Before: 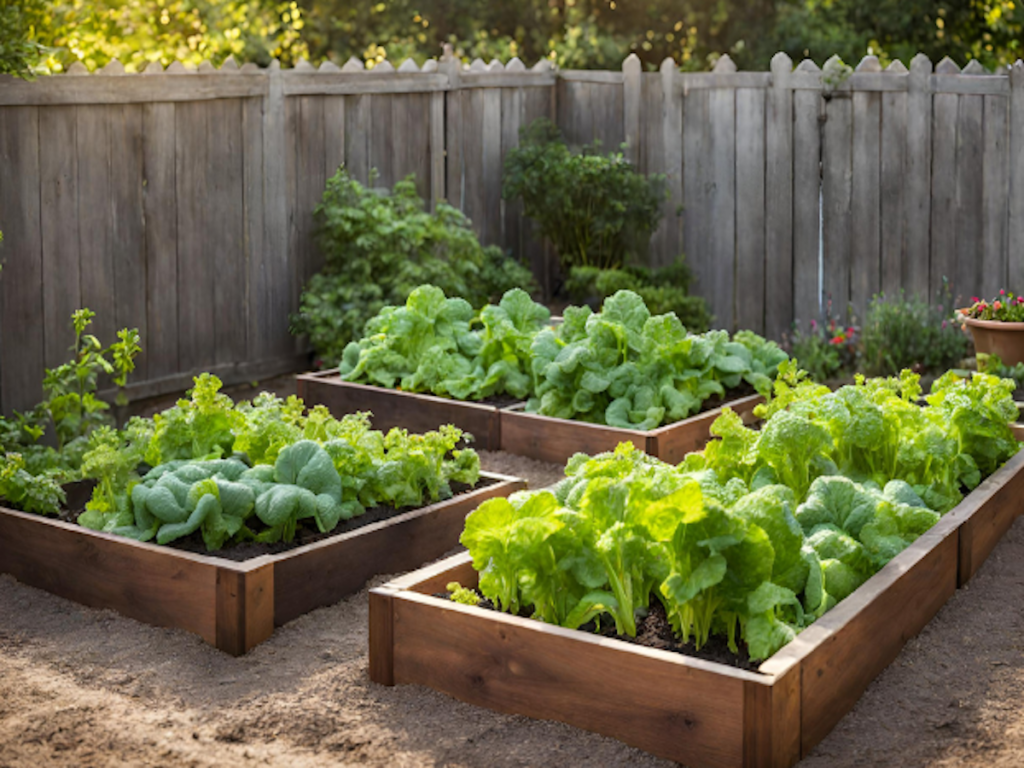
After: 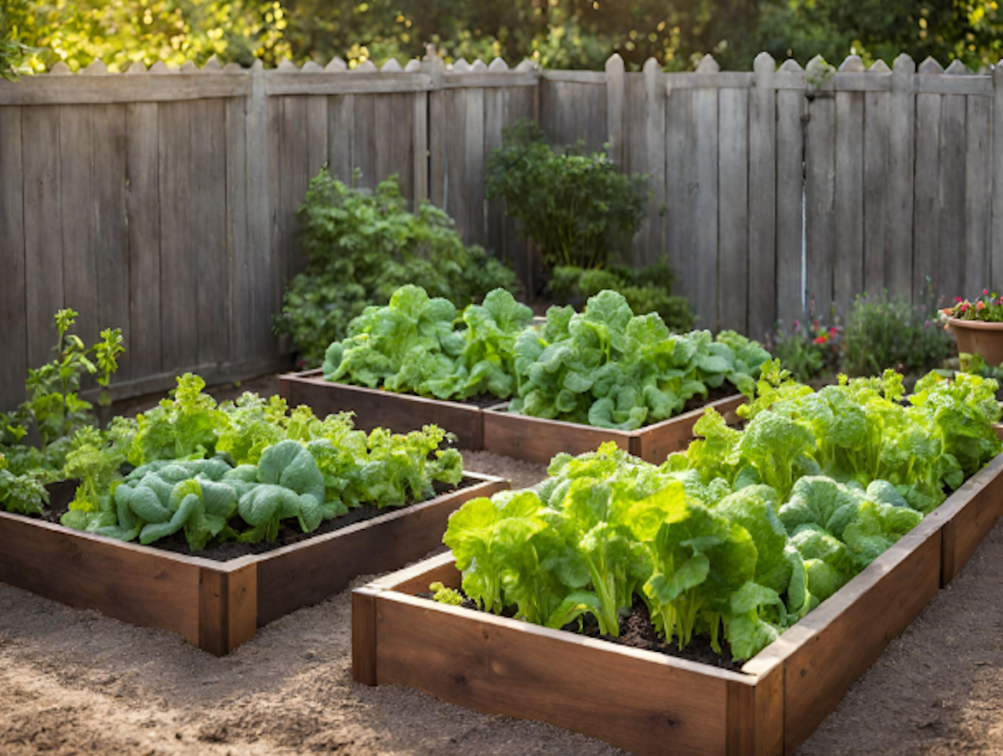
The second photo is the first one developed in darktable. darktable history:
crop: left 1.707%, right 0.288%, bottom 1.465%
